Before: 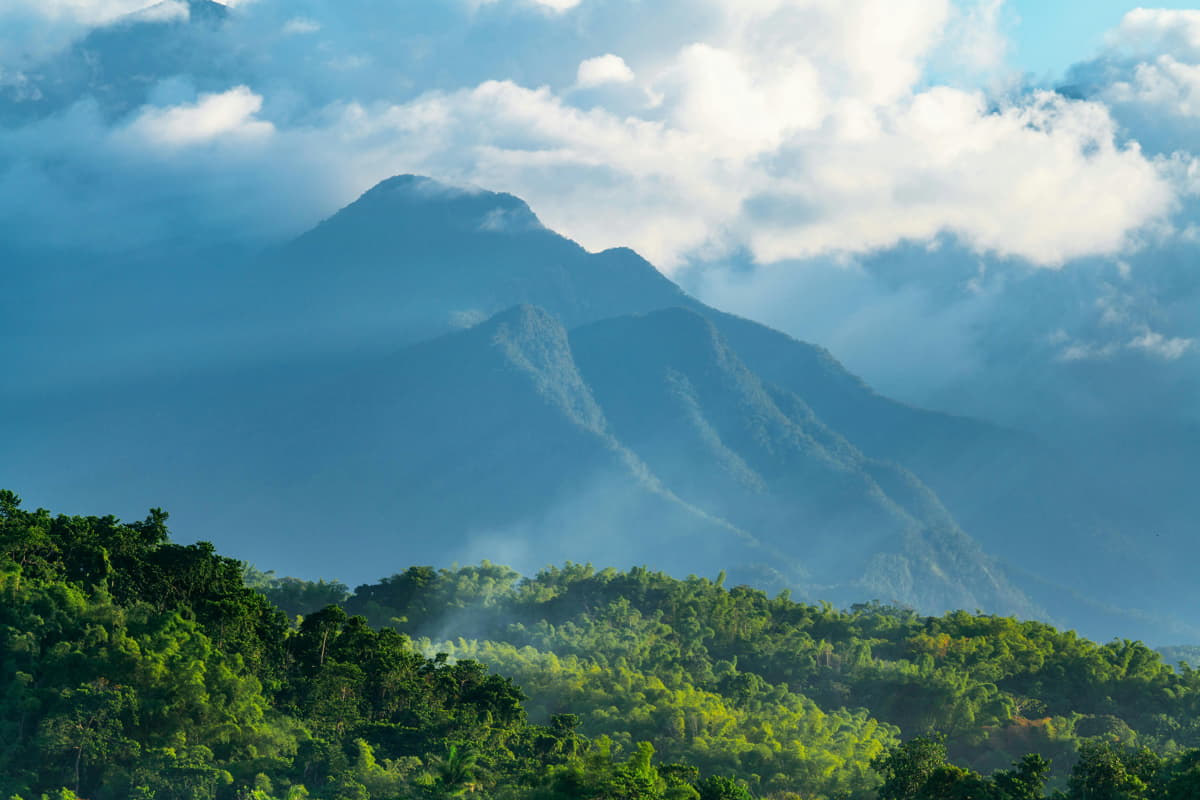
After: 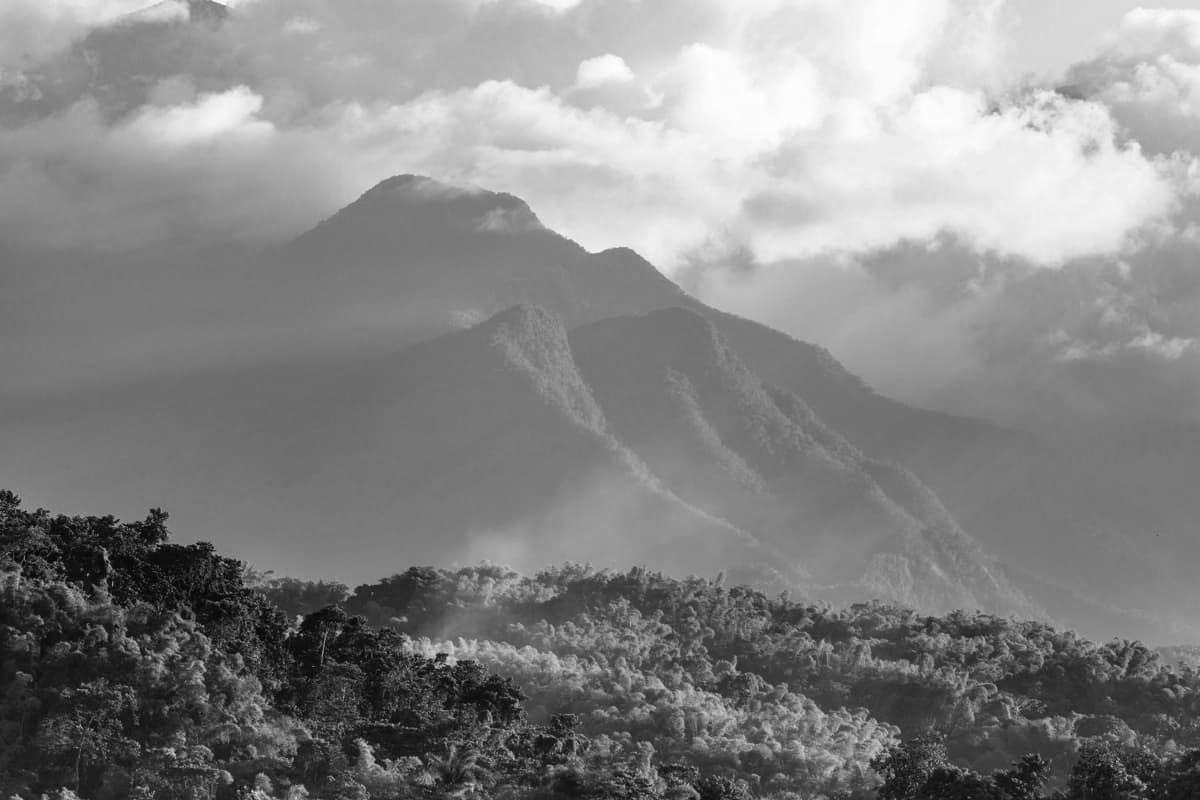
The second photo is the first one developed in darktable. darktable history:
contrast brightness saturation: contrast 0.1, brightness 0.02, saturation 0.02
monochrome: on, module defaults
white balance: red 1.08, blue 0.791
